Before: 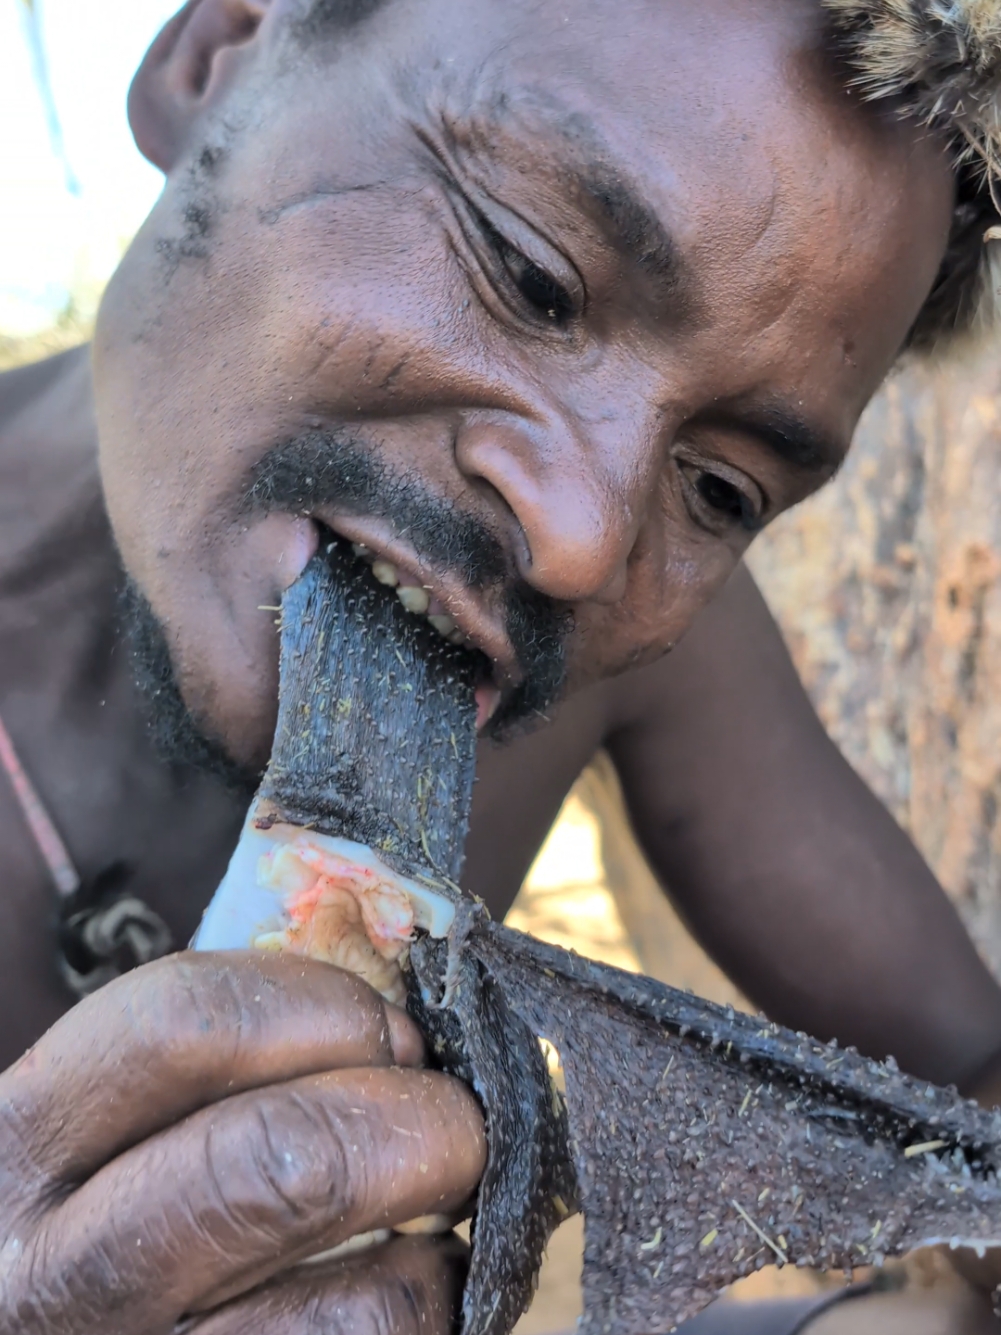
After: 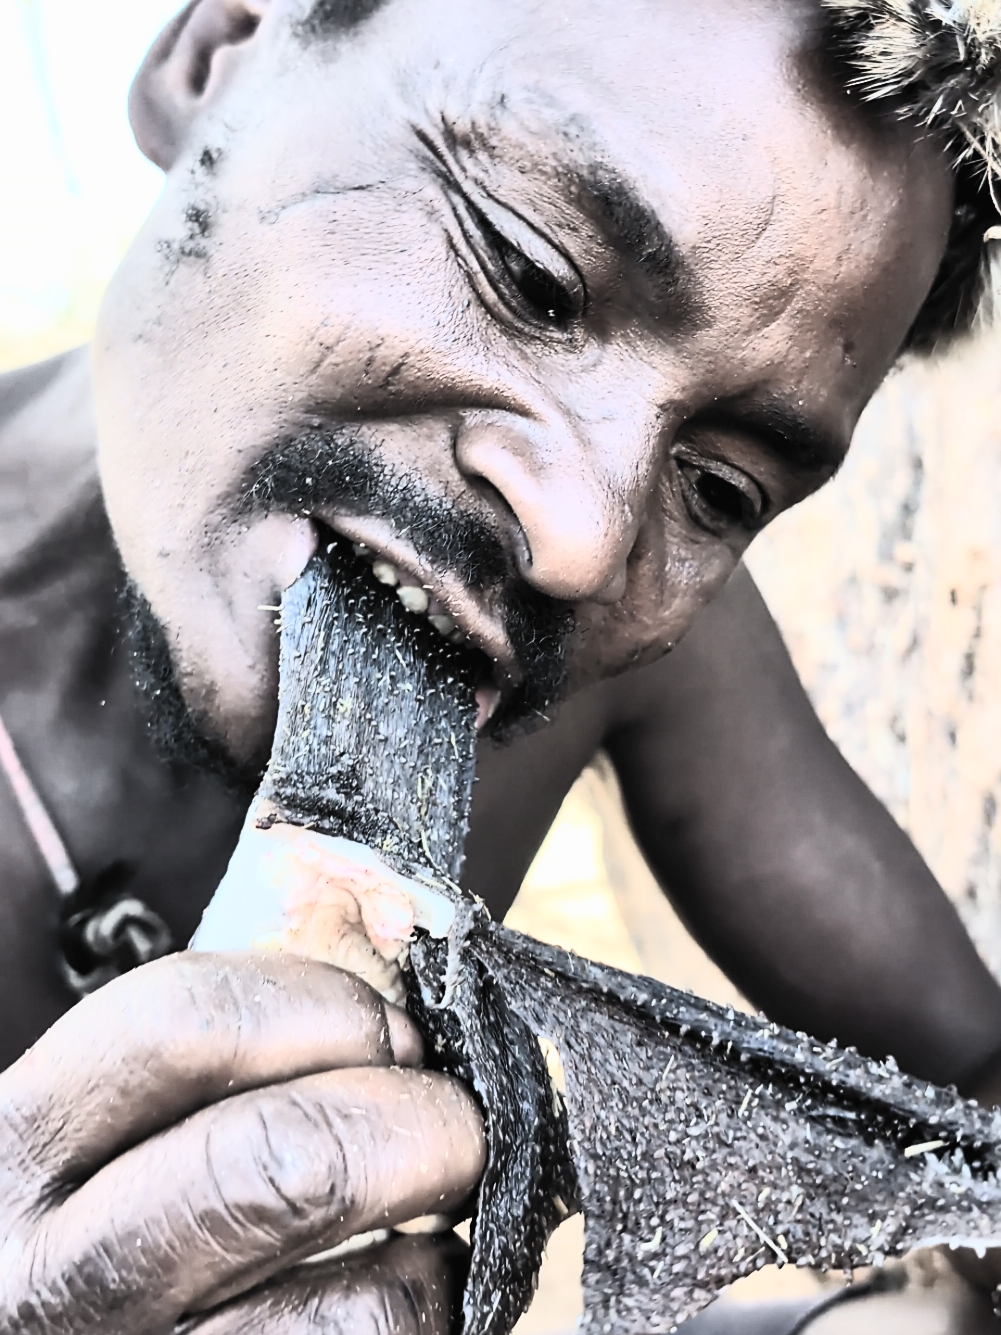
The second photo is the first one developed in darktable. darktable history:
sharpen: on, module defaults
contrast brightness saturation: contrast 0.578, brightness 0.572, saturation -0.343
filmic rgb: black relative exposure -7.49 EV, white relative exposure 5 EV, hardness 3.32, contrast 1.298
